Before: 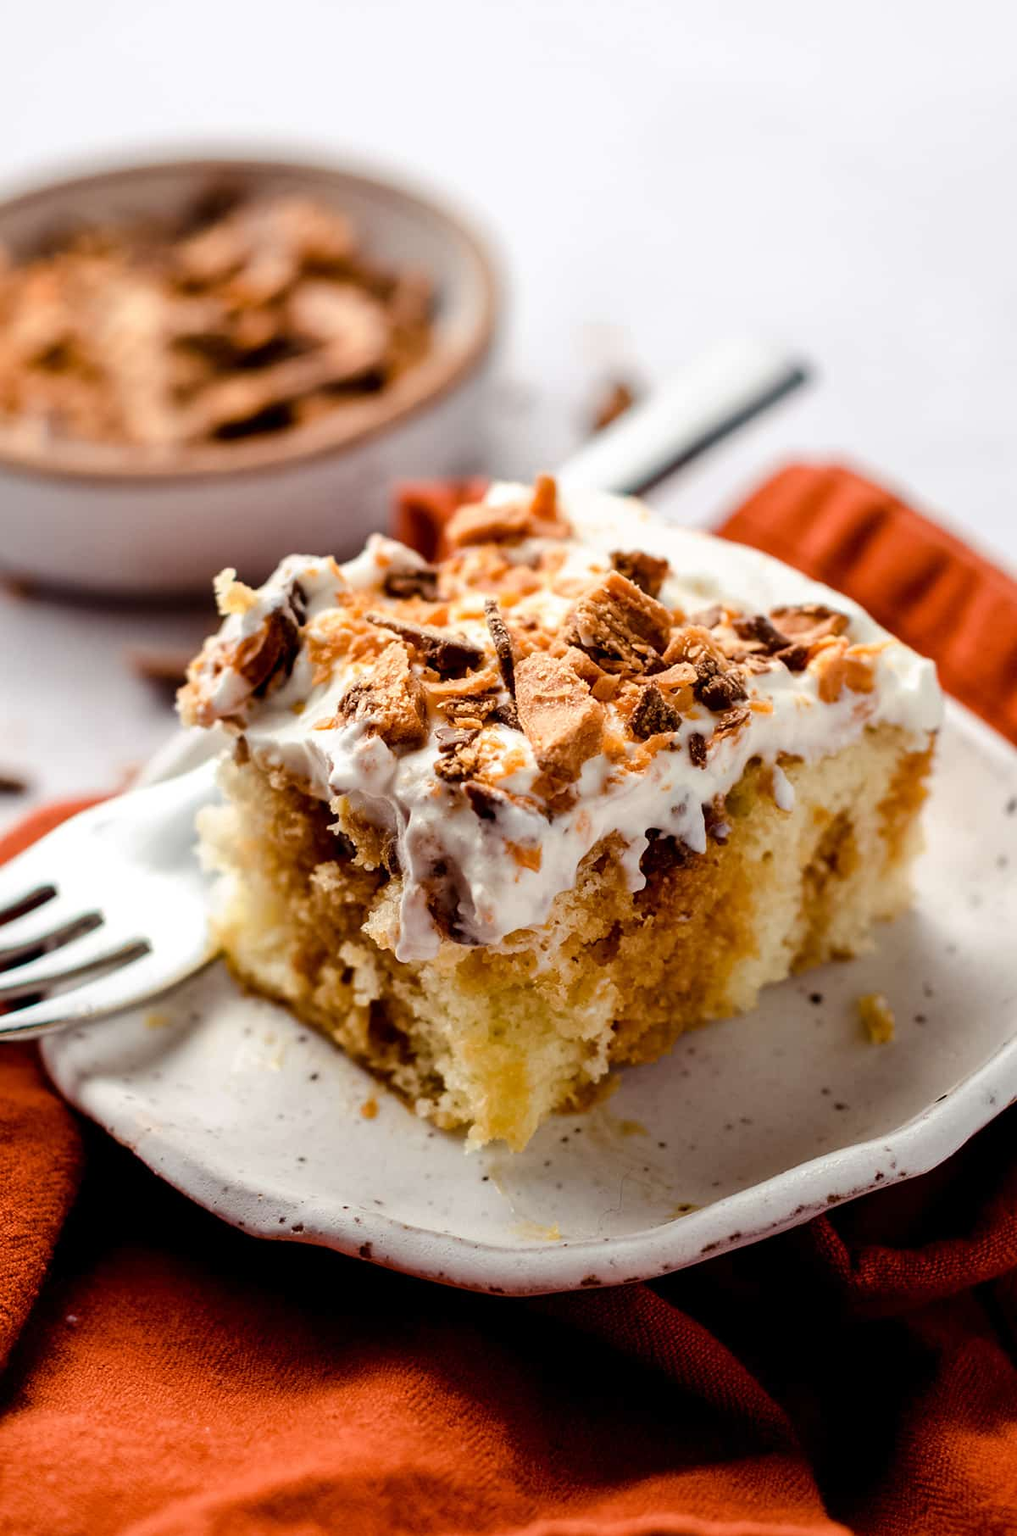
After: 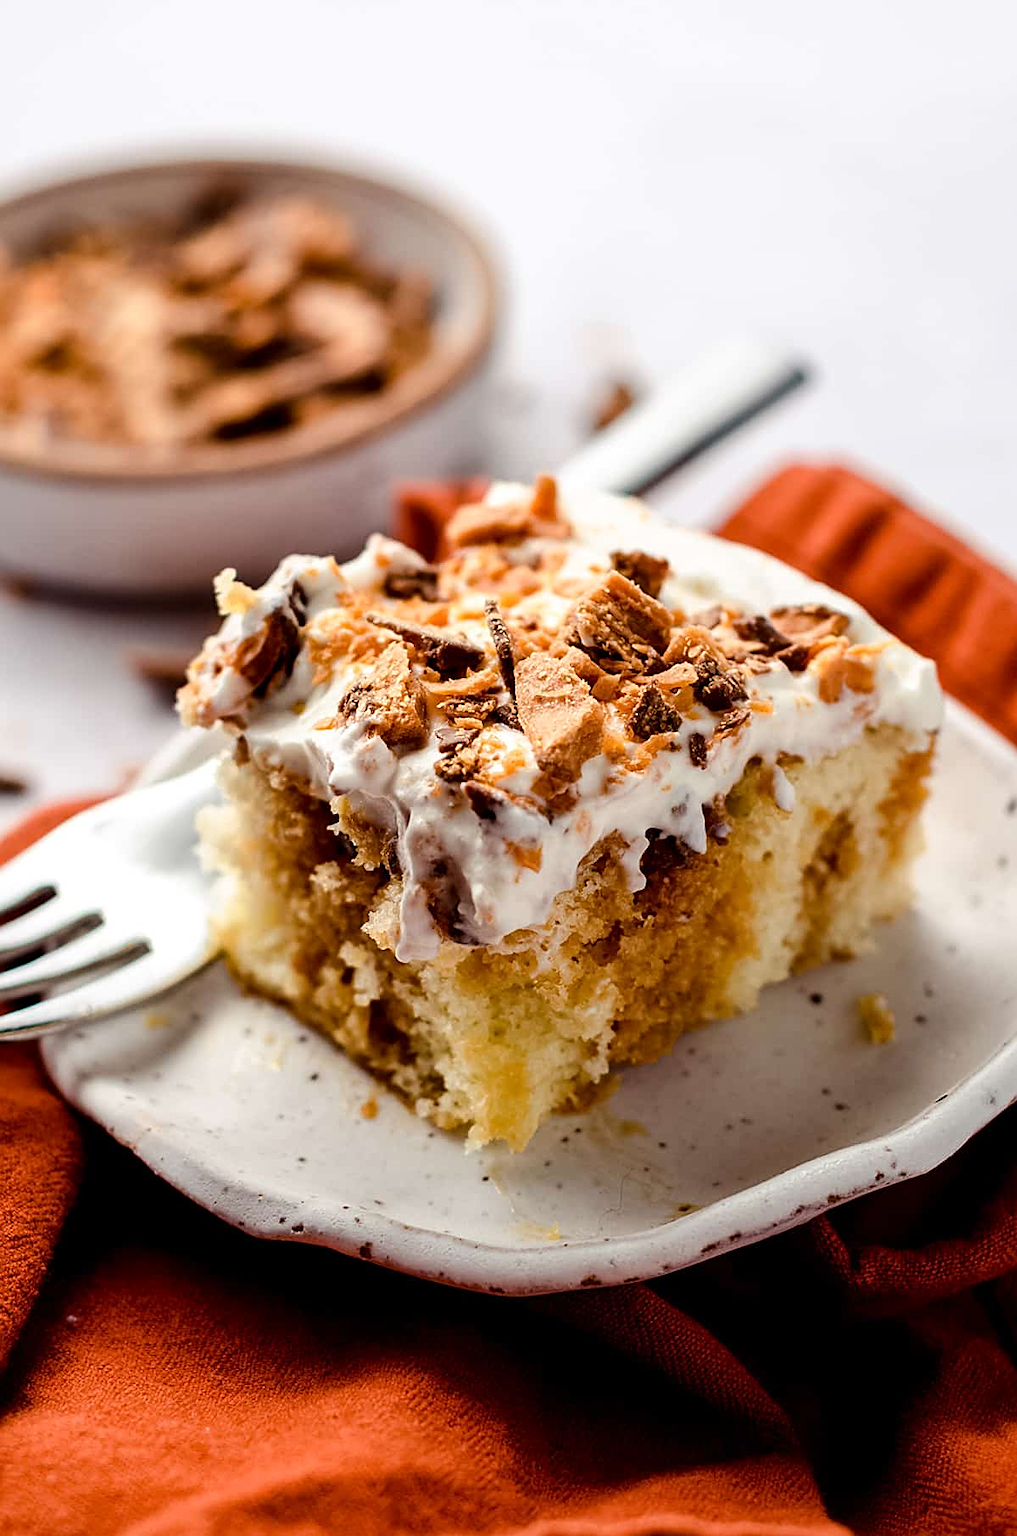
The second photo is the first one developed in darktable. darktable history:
sharpen: on, module defaults
contrast brightness saturation: contrast 0.073
